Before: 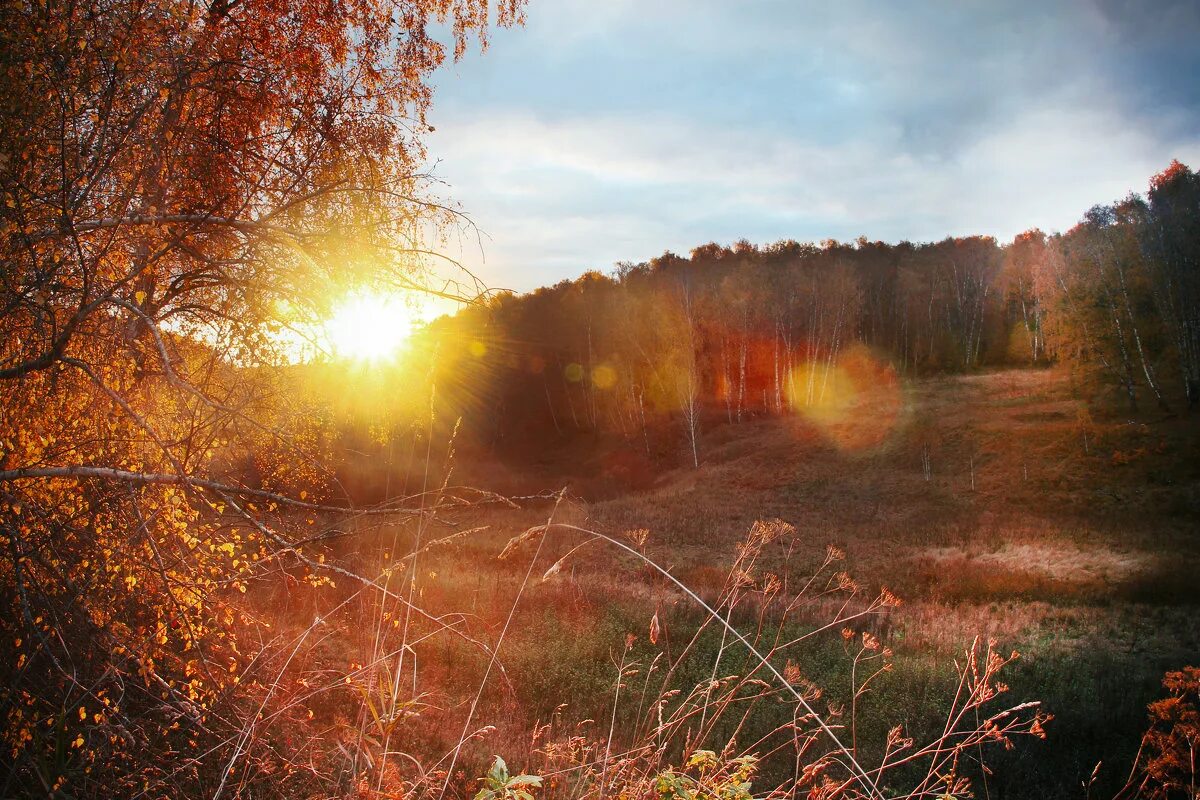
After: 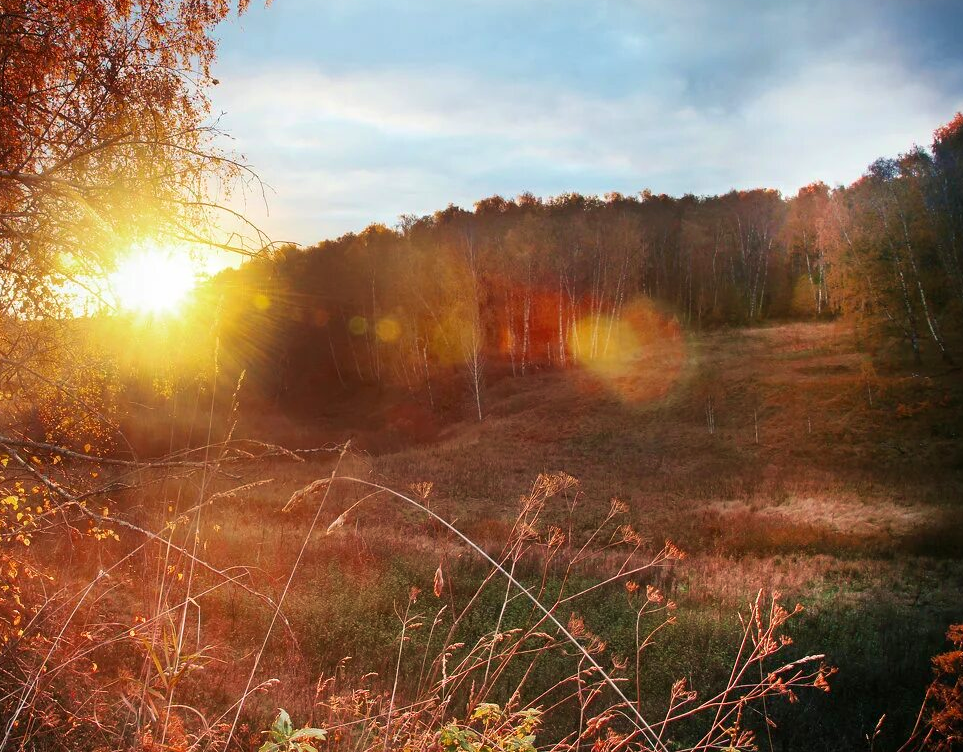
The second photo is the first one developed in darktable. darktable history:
crop and rotate: left 18.04%, top 5.9%, right 1.709%
velvia: on, module defaults
